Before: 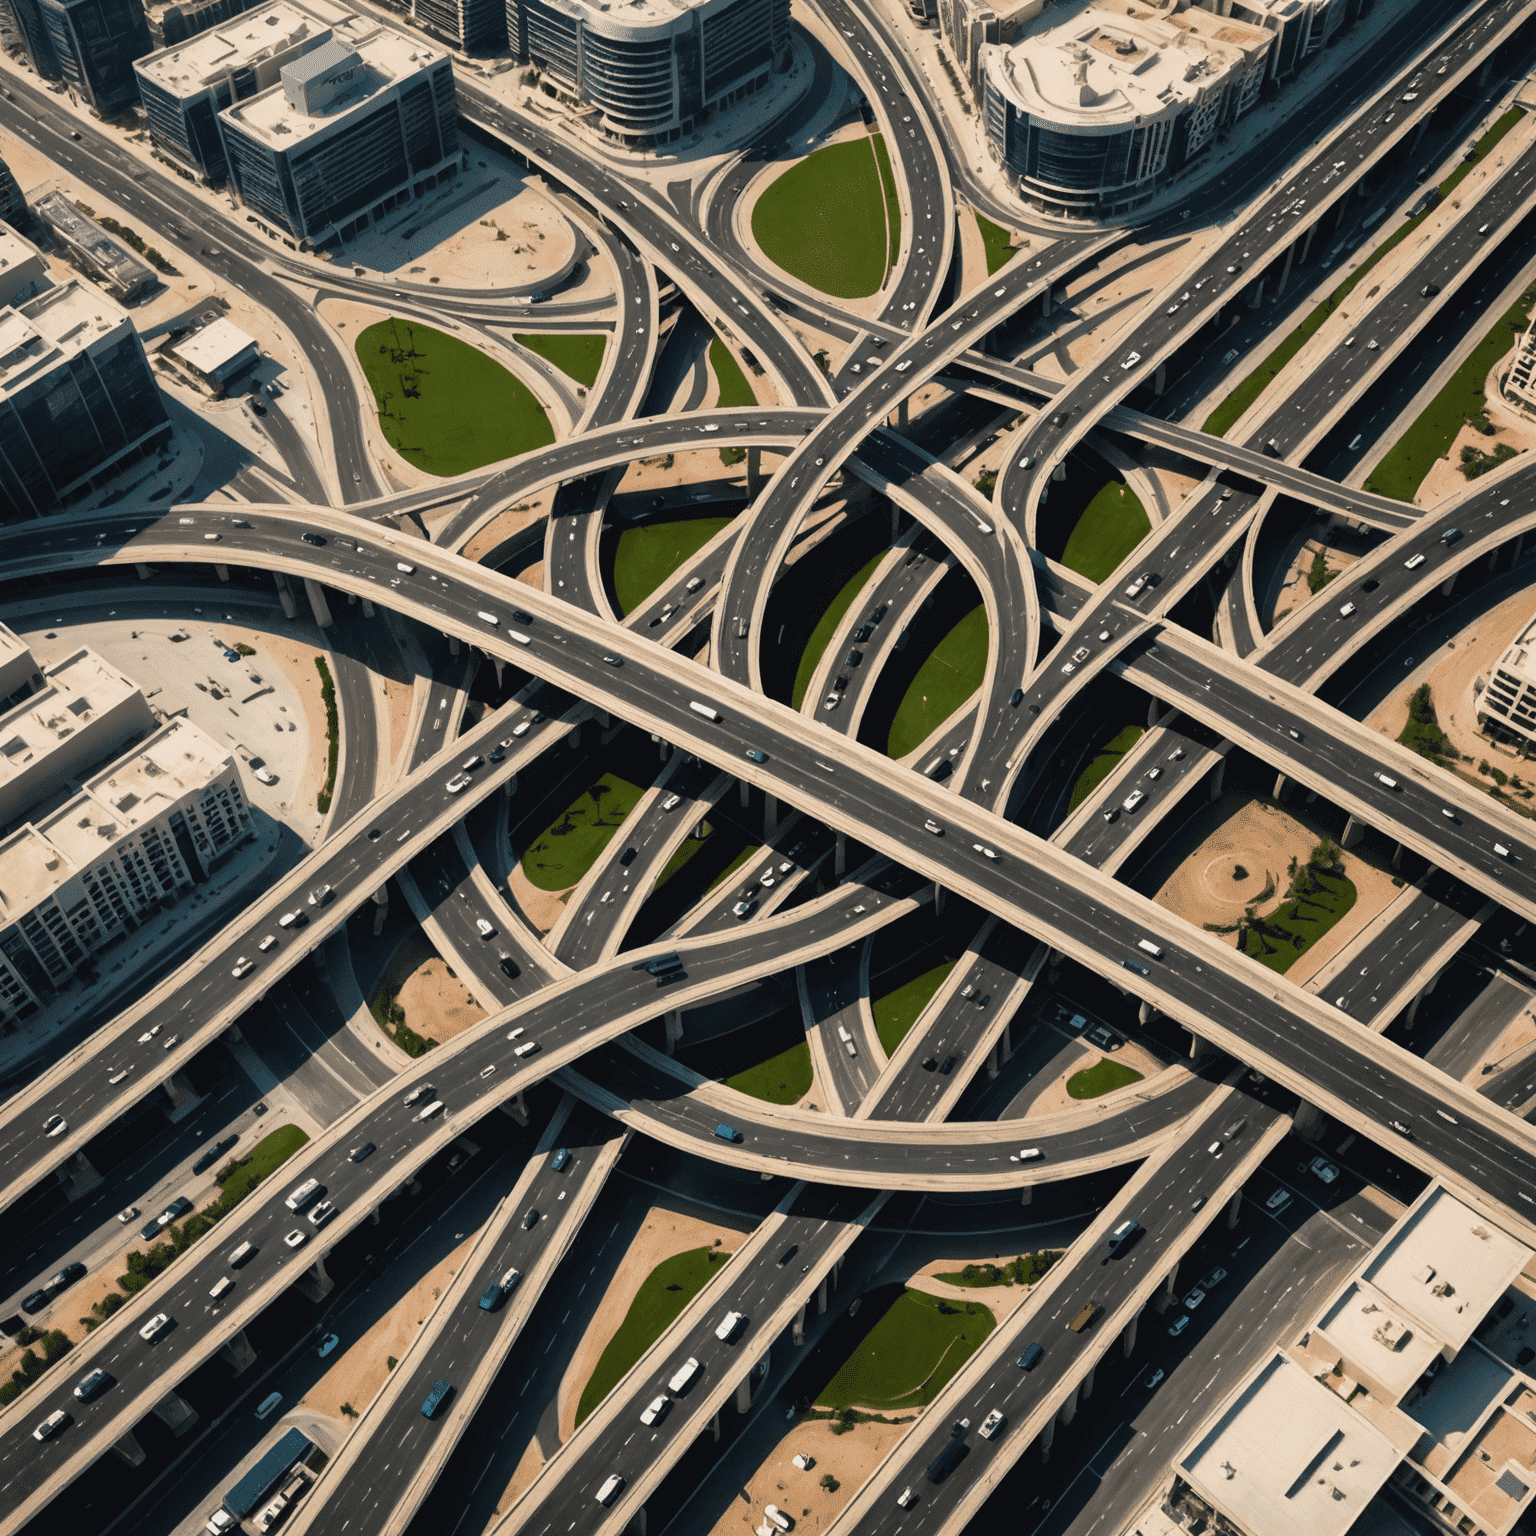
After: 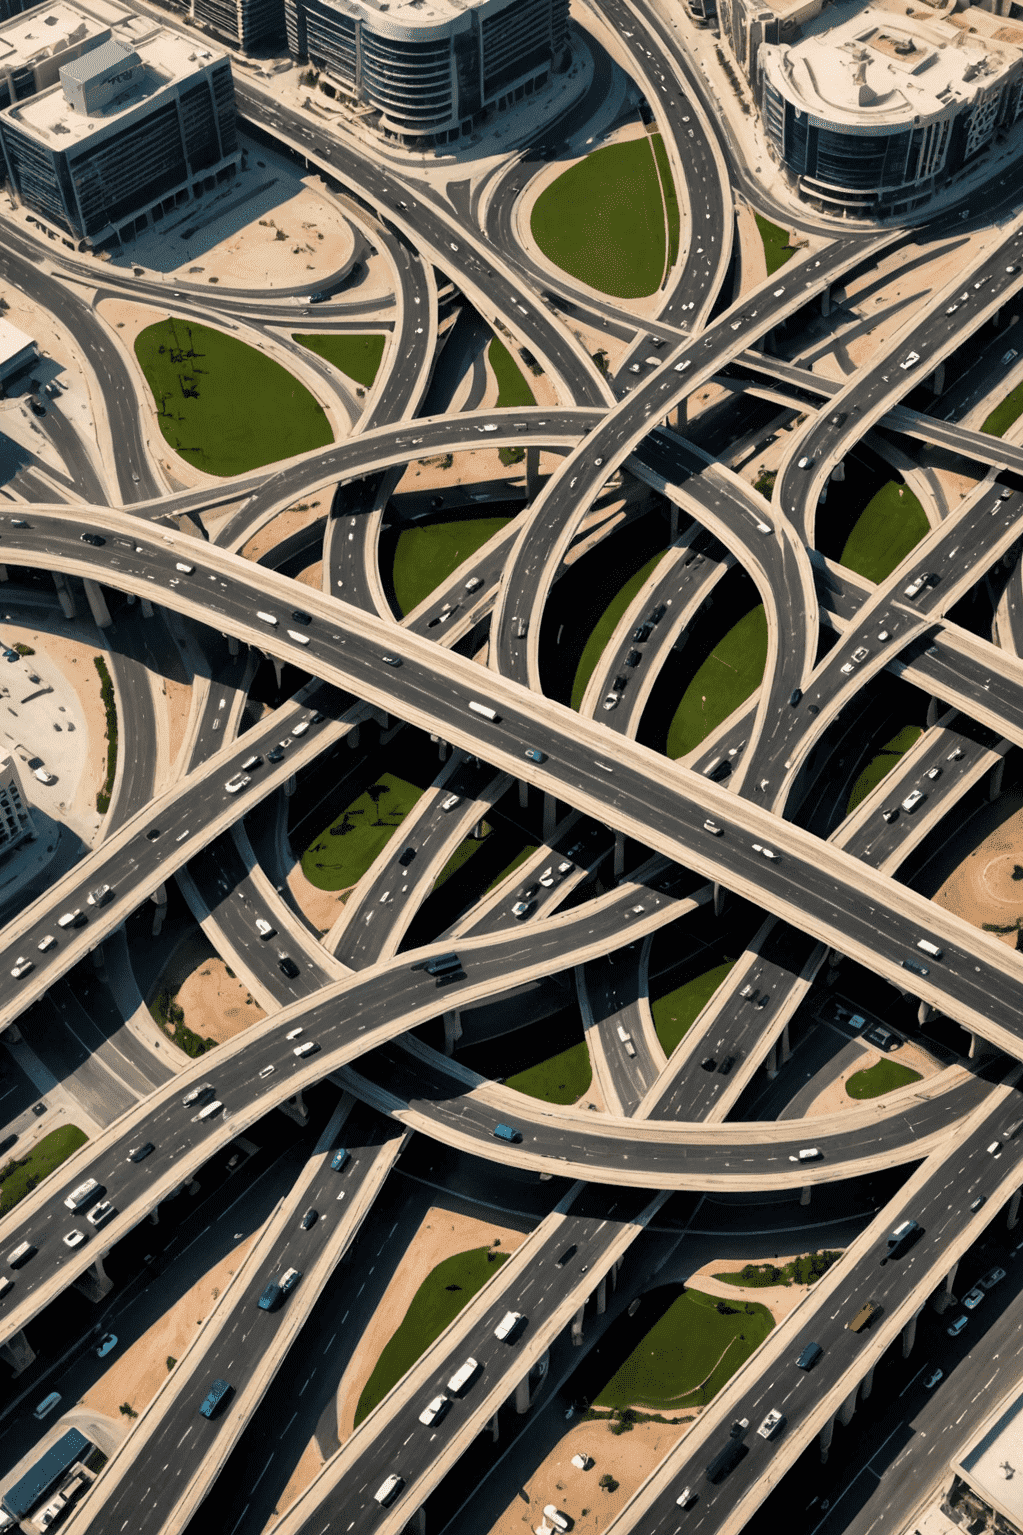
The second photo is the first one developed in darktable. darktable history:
levels: levels [0.031, 0.5, 0.969]
crop and rotate: left 14.436%, right 18.898%
shadows and highlights: low approximation 0.01, soften with gaussian
